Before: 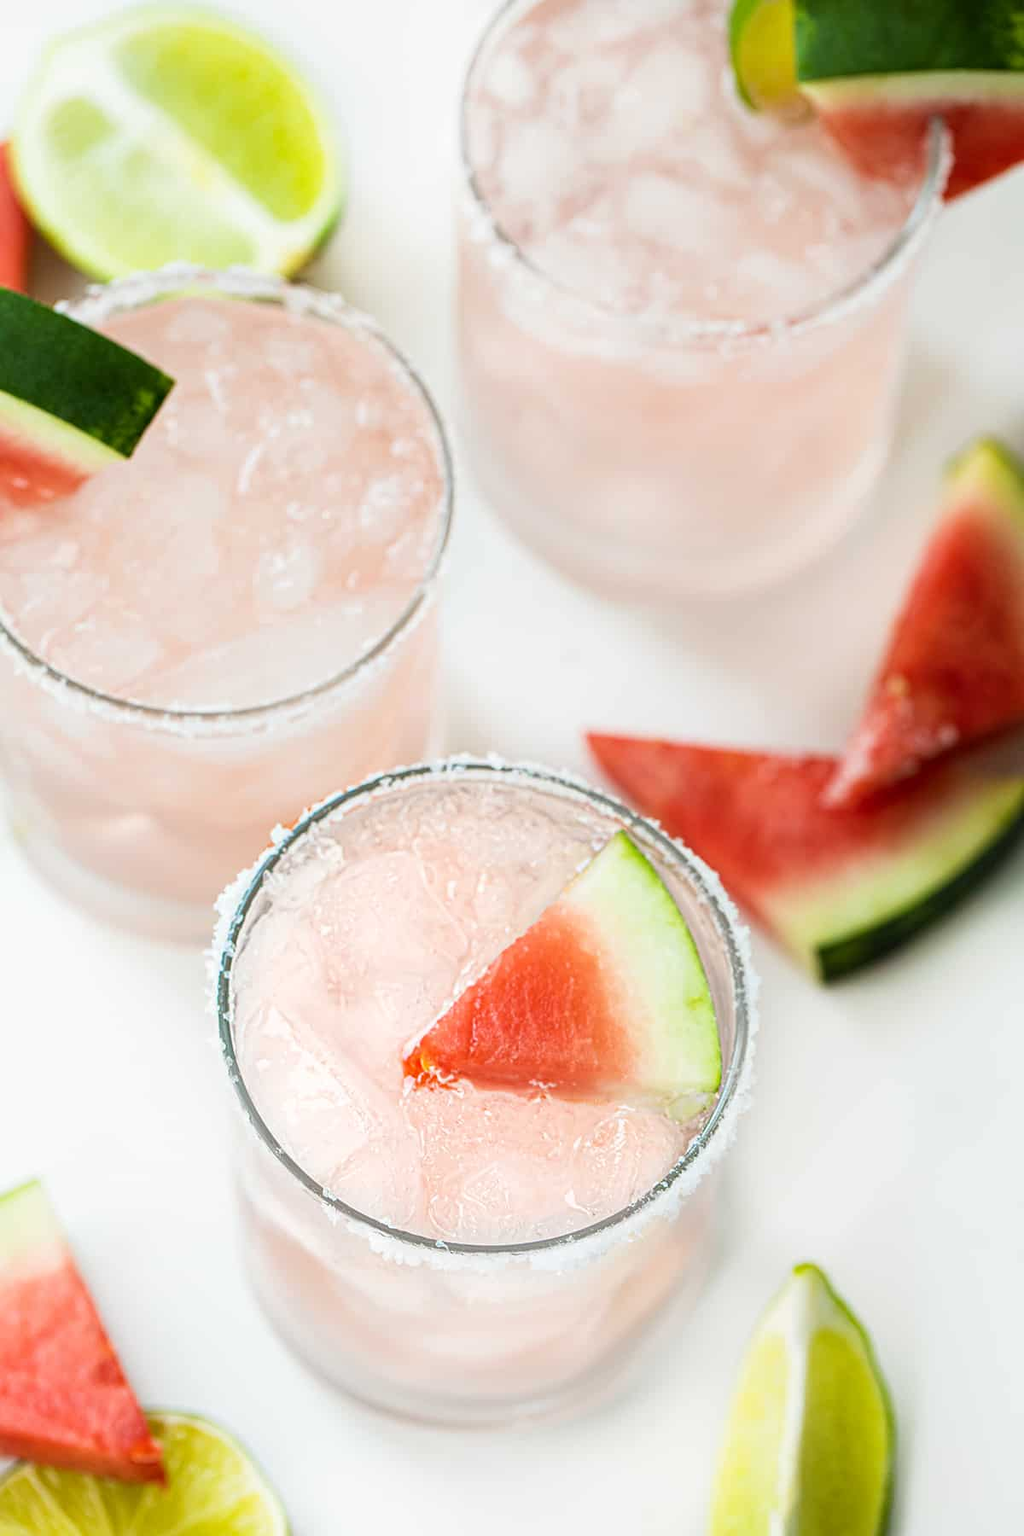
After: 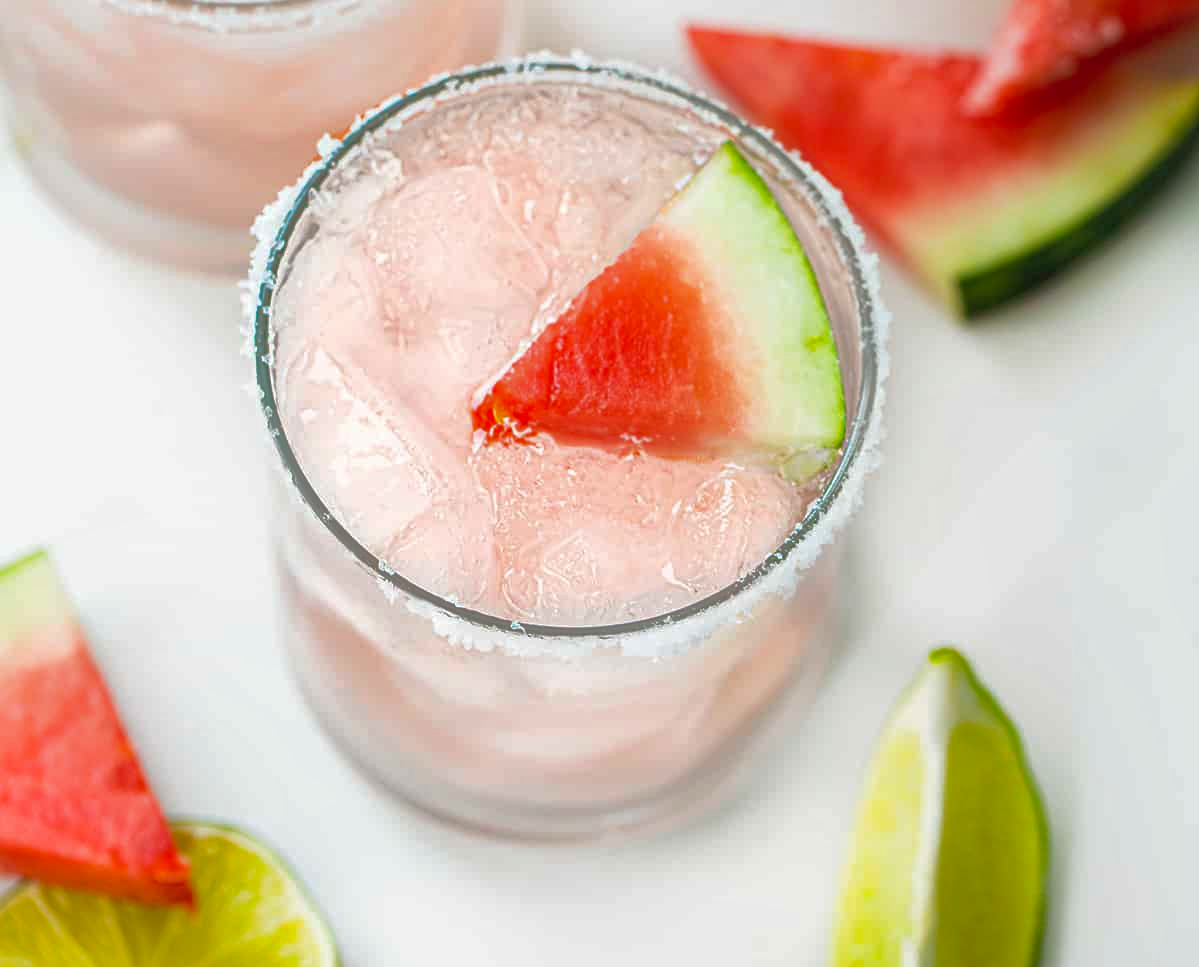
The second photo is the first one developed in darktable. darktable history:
shadows and highlights: on, module defaults
contrast brightness saturation: saturation -0.05
crop and rotate: top 46.237%
